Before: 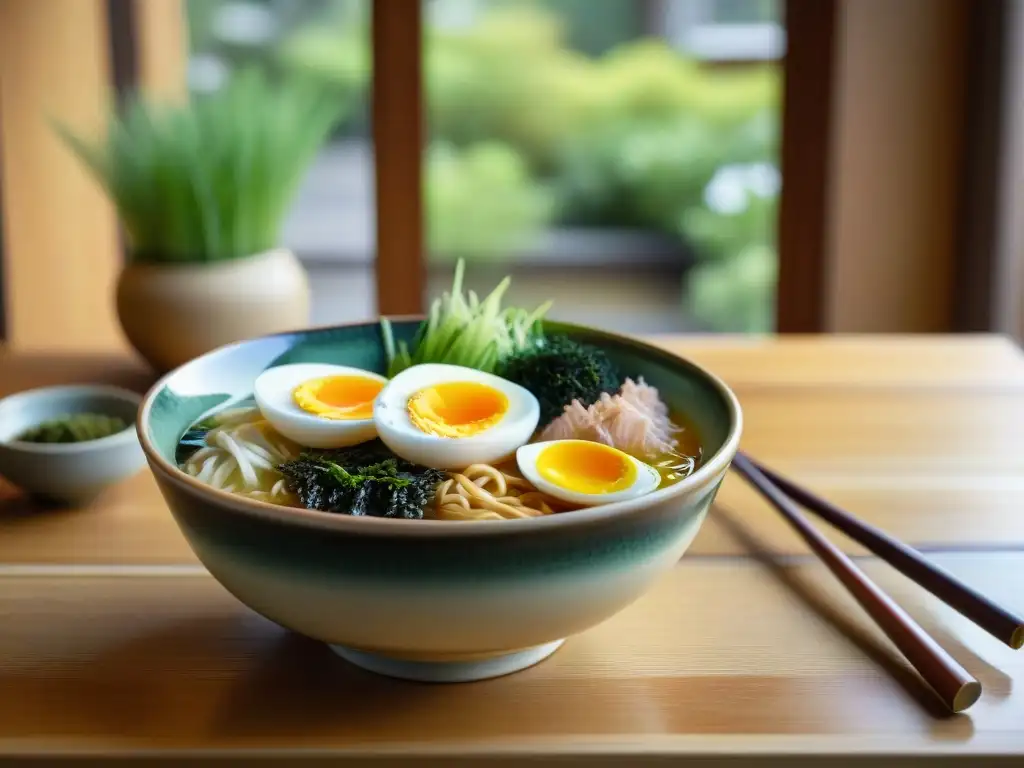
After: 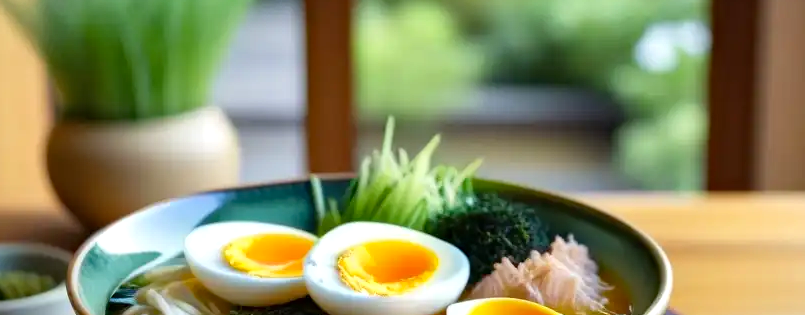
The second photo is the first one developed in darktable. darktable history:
crop: left 6.853%, top 18.551%, right 14.447%, bottom 40.403%
exposure: exposure 0.201 EV, compensate highlight preservation false
haze removal: compatibility mode true, adaptive false
